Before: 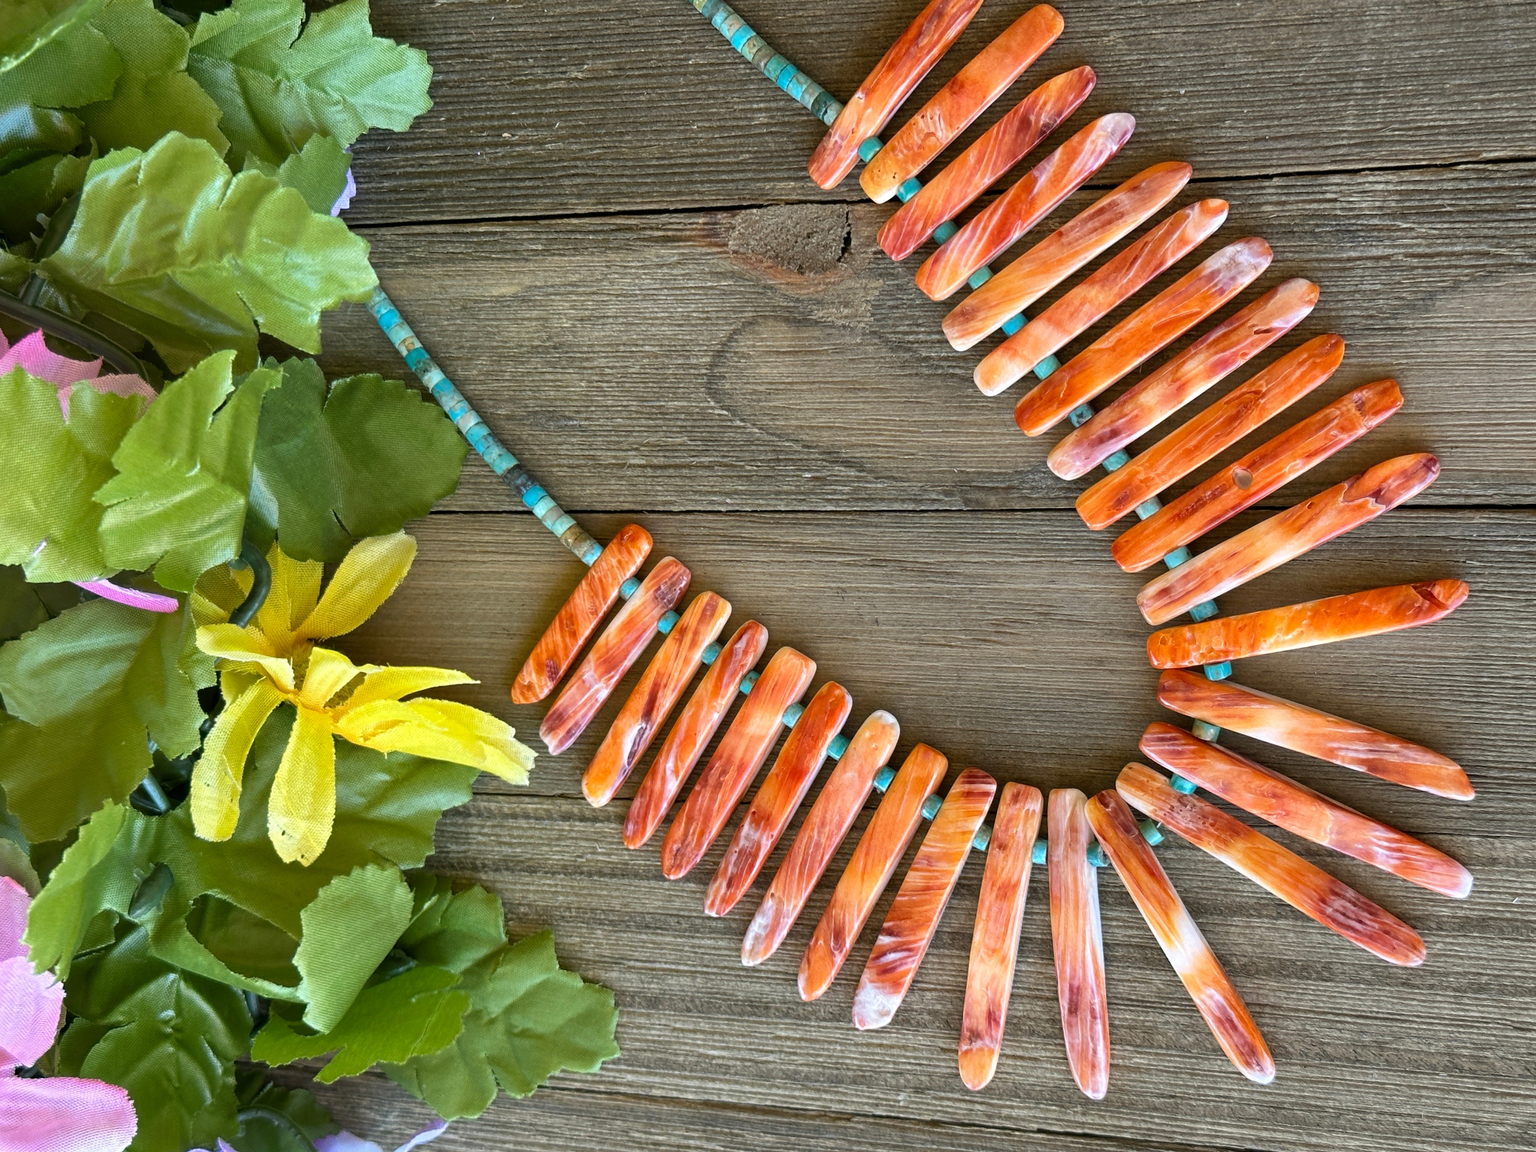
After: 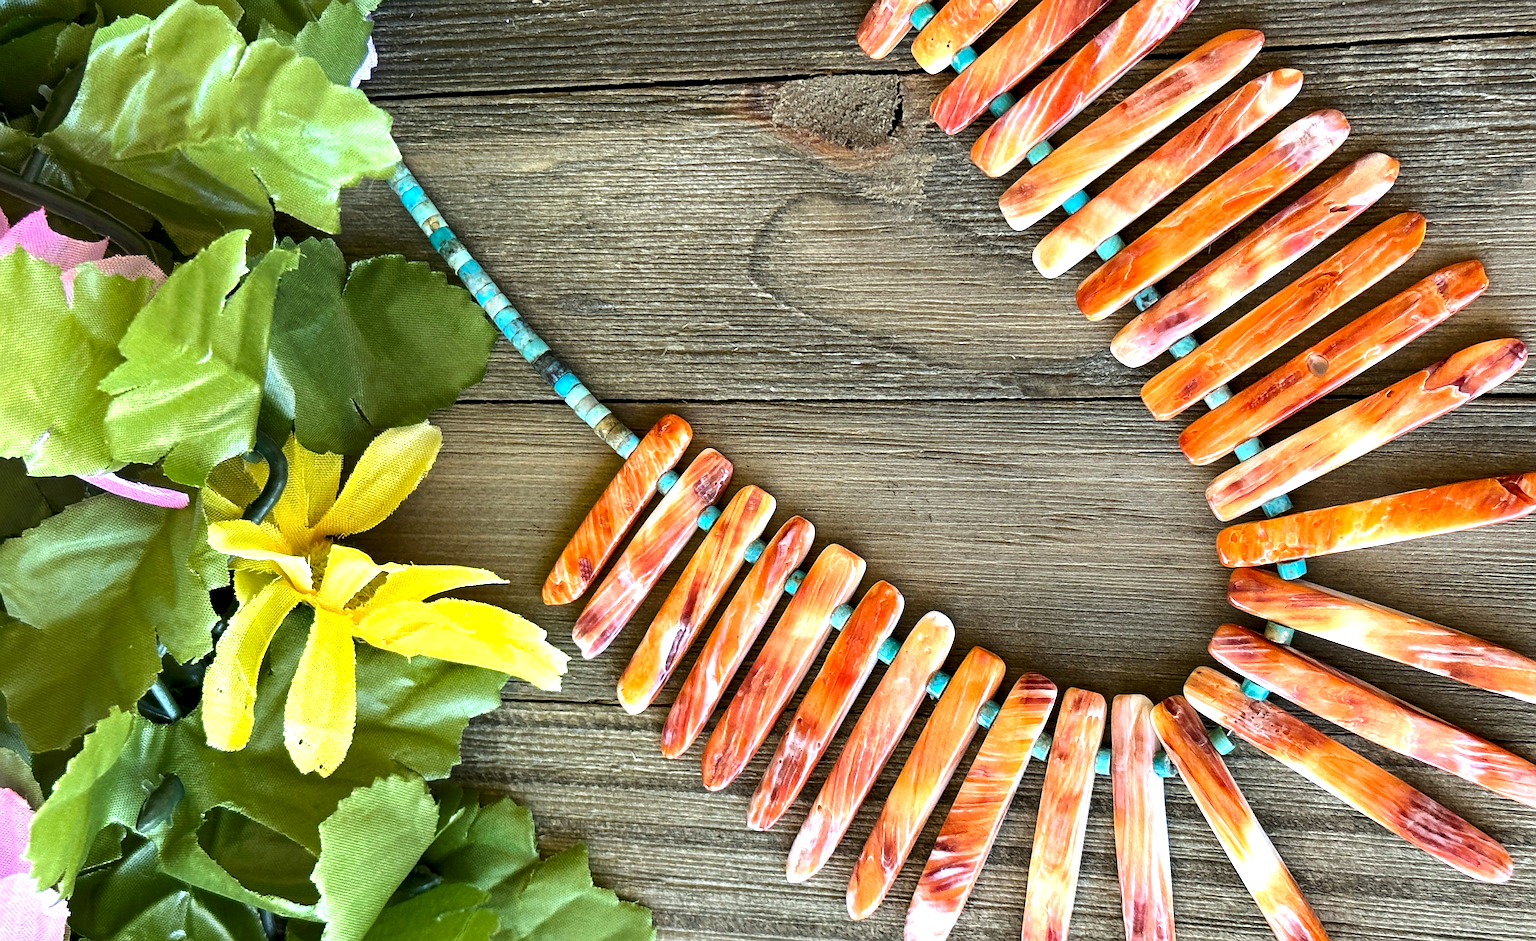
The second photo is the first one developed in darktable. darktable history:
tone equalizer: -8 EV 0.001 EV, -7 EV -0.002 EV, -6 EV 0.002 EV, -5 EV -0.03 EV, -4 EV -0.116 EV, -3 EV -0.169 EV, -2 EV 0.24 EV, -1 EV 0.702 EV, +0 EV 0.493 EV
sharpen: on, module defaults
contrast equalizer: octaves 7, y [[0.6 ×6], [0.55 ×6], [0 ×6], [0 ×6], [0 ×6]], mix 0.3
crop and rotate: angle 0.03°, top 11.643%, right 5.651%, bottom 11.189%
white balance: red 0.978, blue 0.999
